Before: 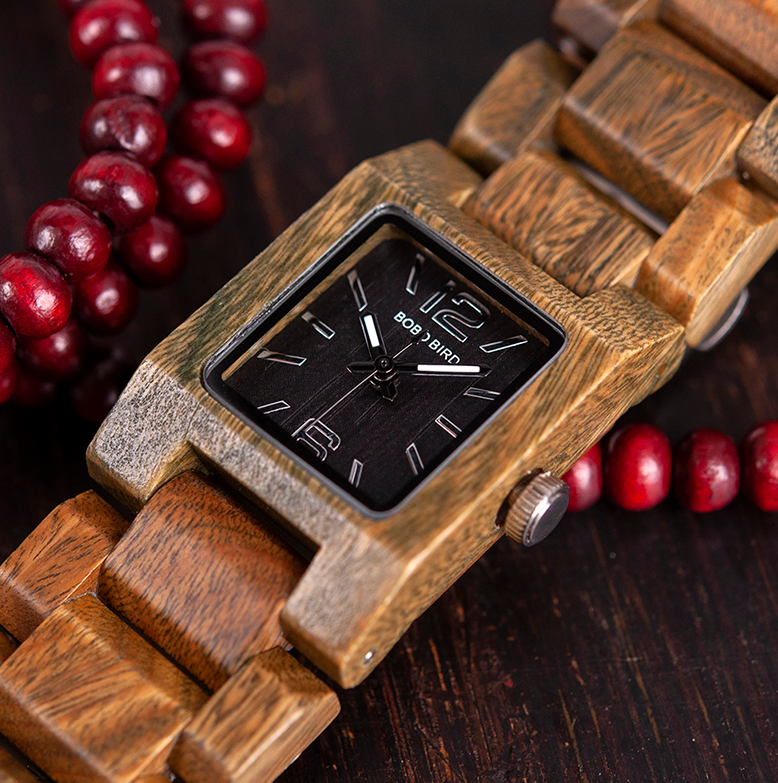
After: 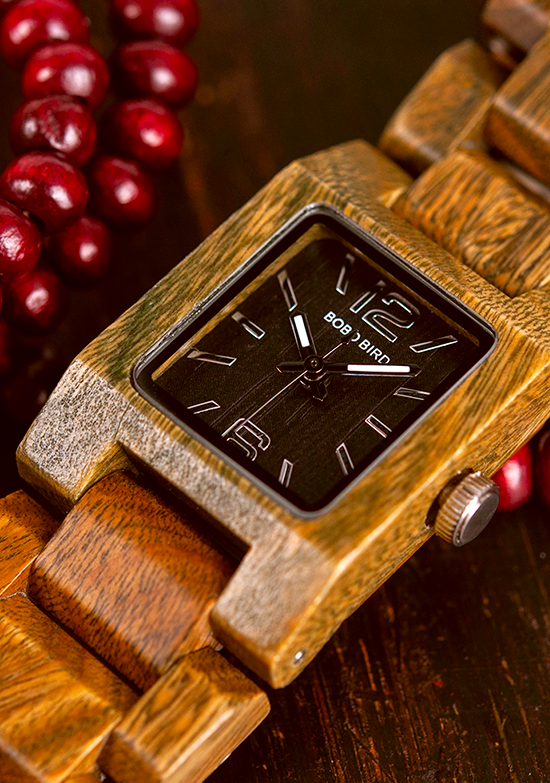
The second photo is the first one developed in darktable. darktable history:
crop and rotate: left 9.05%, right 20.217%
color correction: highlights a* -0.57, highlights b* 0.177, shadows a* 4.42, shadows b* 20.15
base curve: curves: ch0 [(0, 0) (0.472, 0.508) (1, 1)], preserve colors none
local contrast: highlights 105%, shadows 102%, detail 119%, midtone range 0.2
color balance rgb: perceptual saturation grading › global saturation 25.531%
